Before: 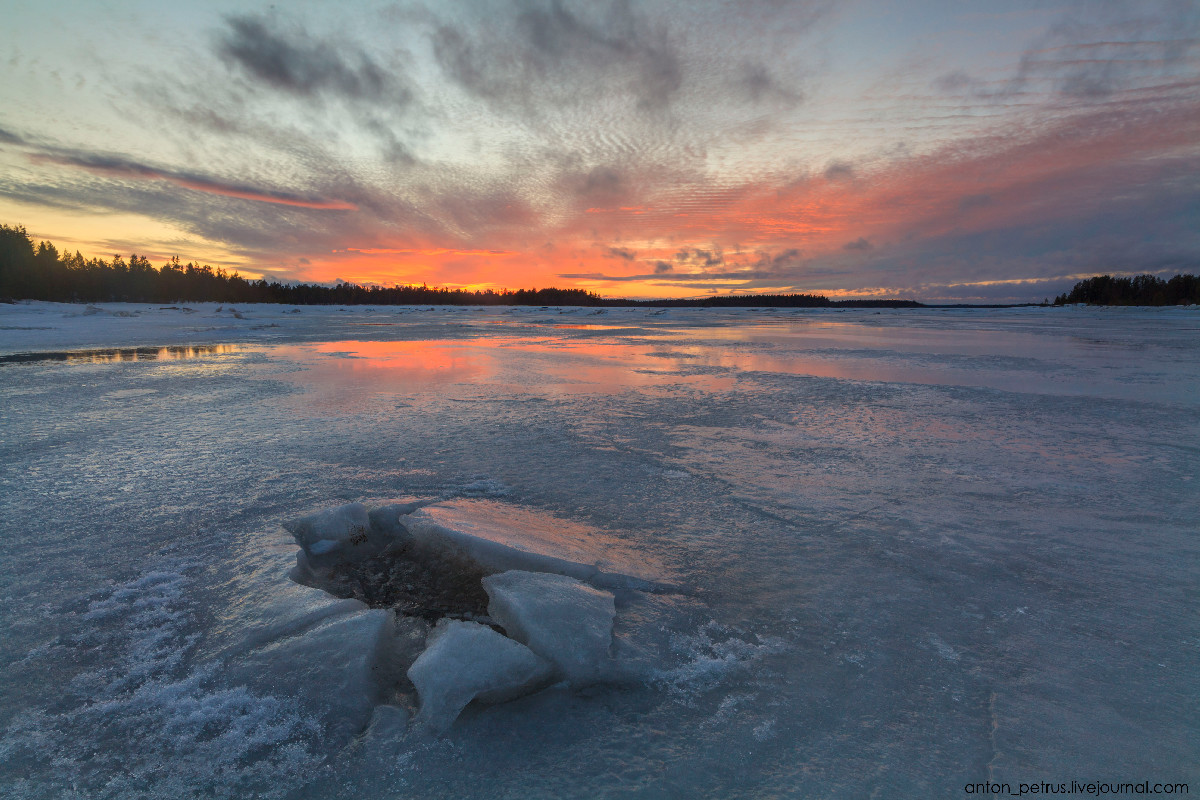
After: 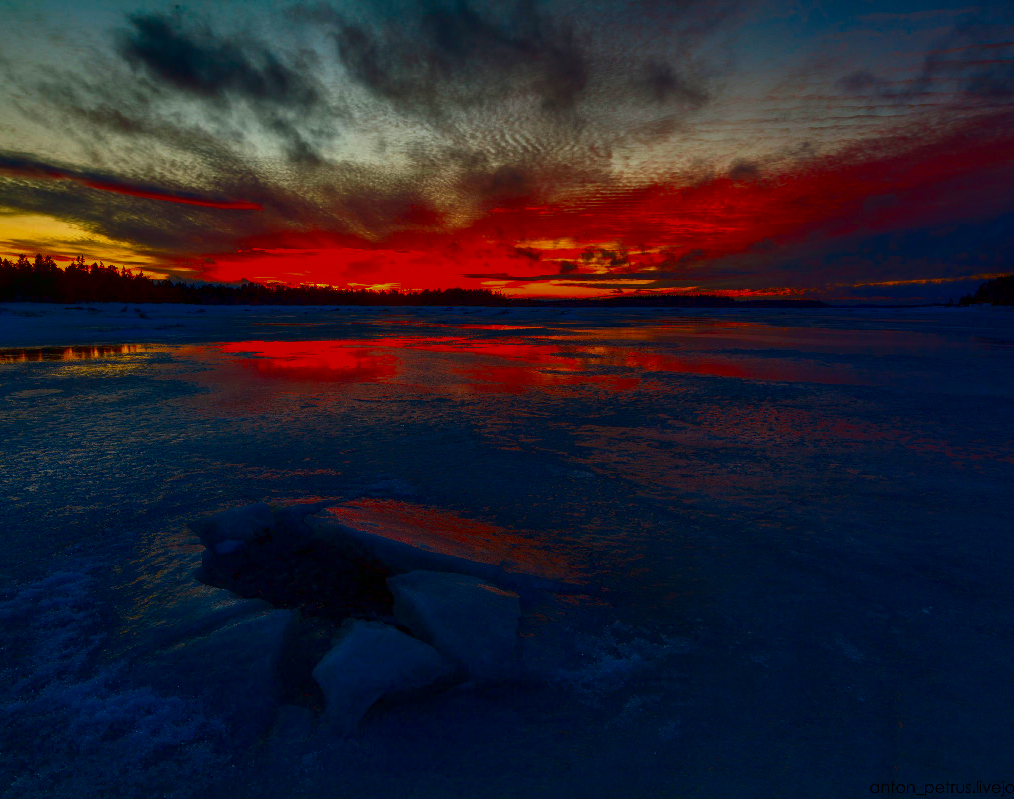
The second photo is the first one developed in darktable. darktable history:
crop: left 7.999%, right 7.453%
contrast brightness saturation: brightness -0.983, saturation 0.983
